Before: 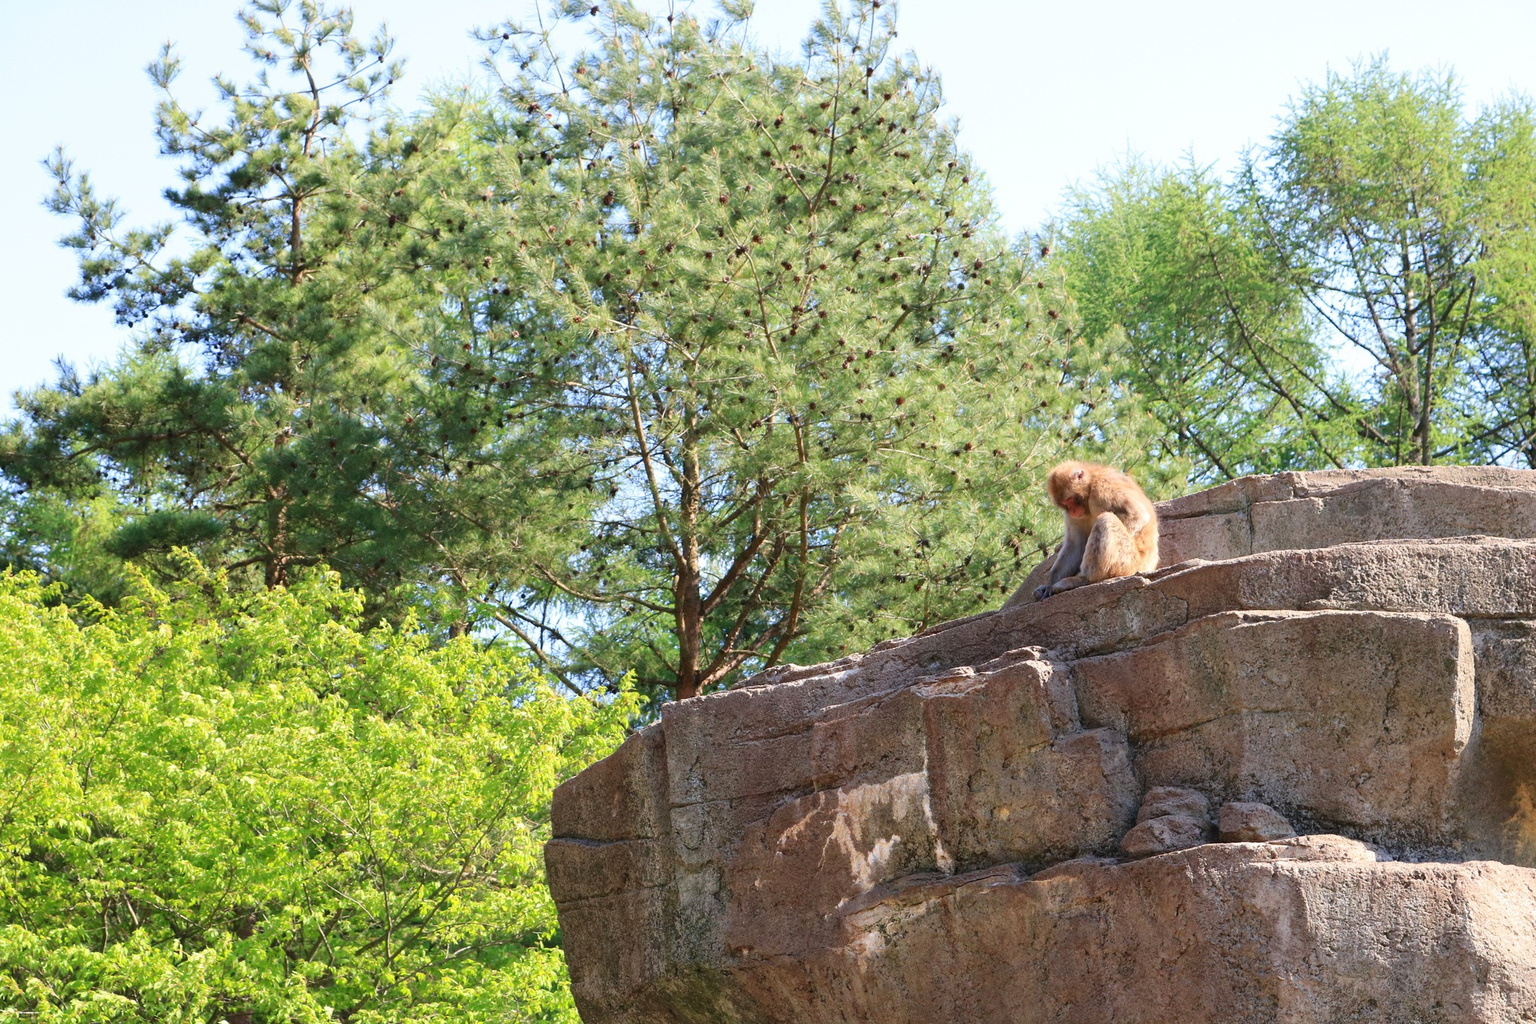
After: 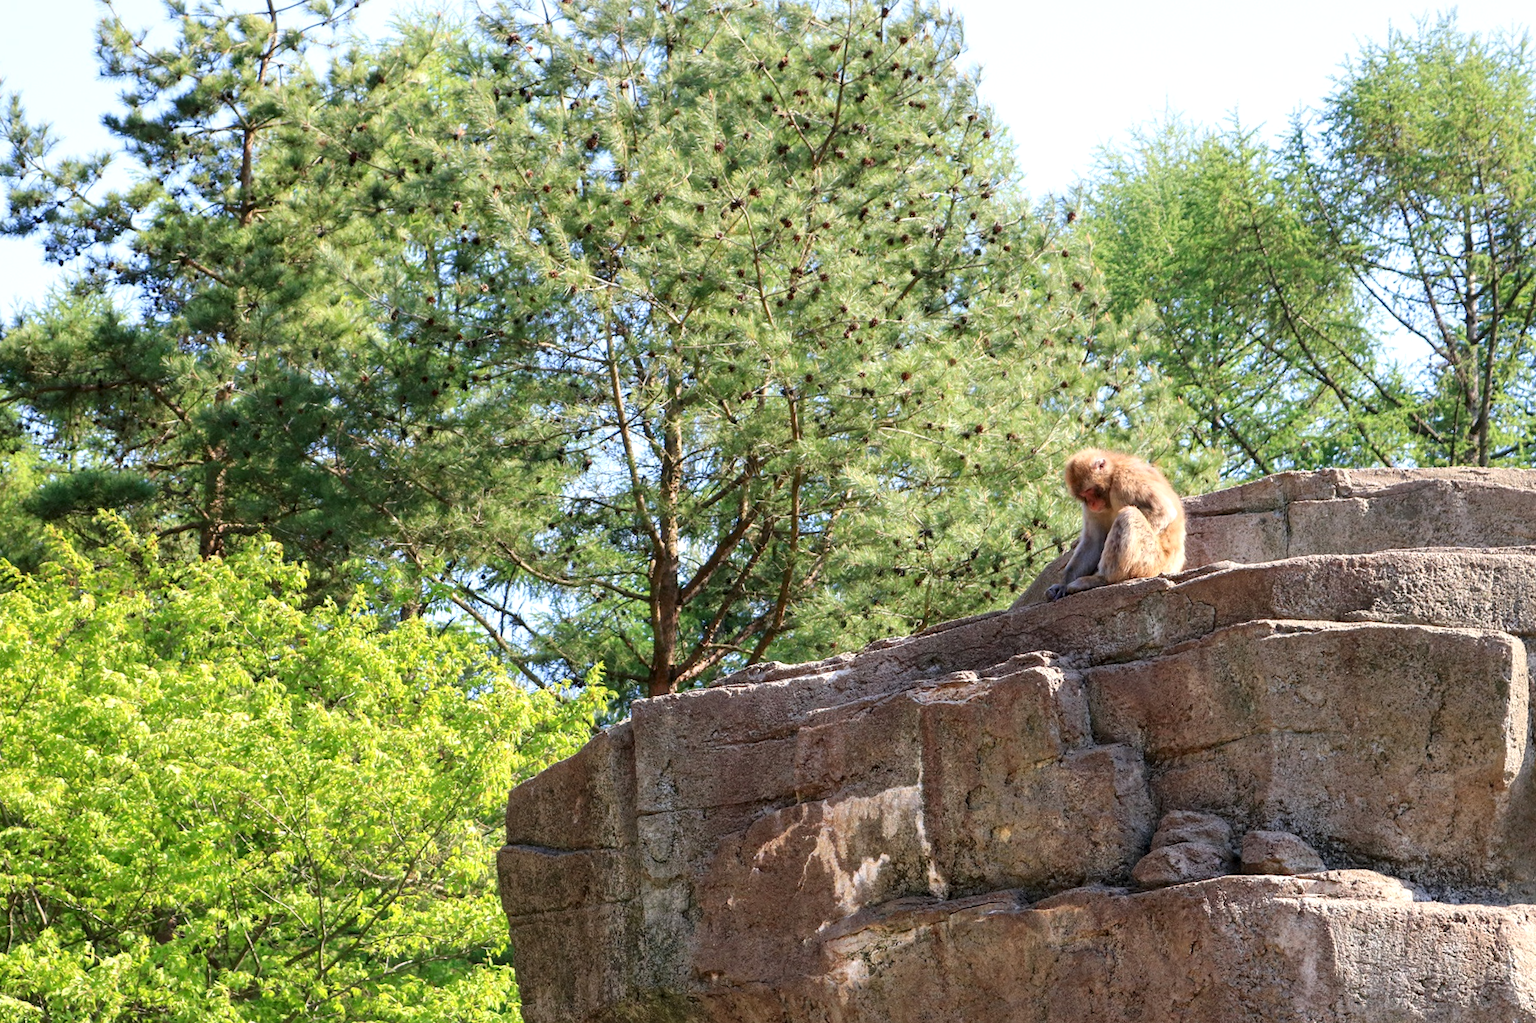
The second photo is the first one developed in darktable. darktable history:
crop and rotate: angle -1.96°, left 3.097%, top 4.154%, right 1.586%, bottom 0.529%
local contrast: highlights 83%, shadows 81%
